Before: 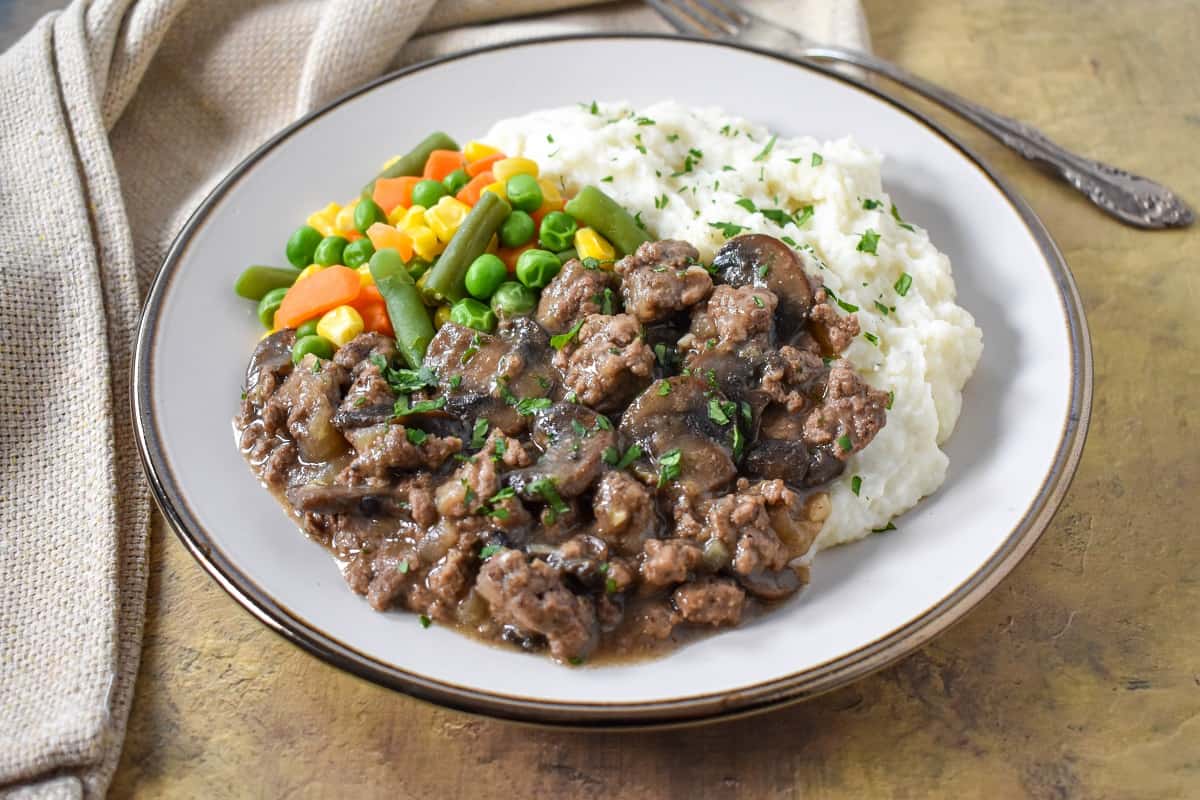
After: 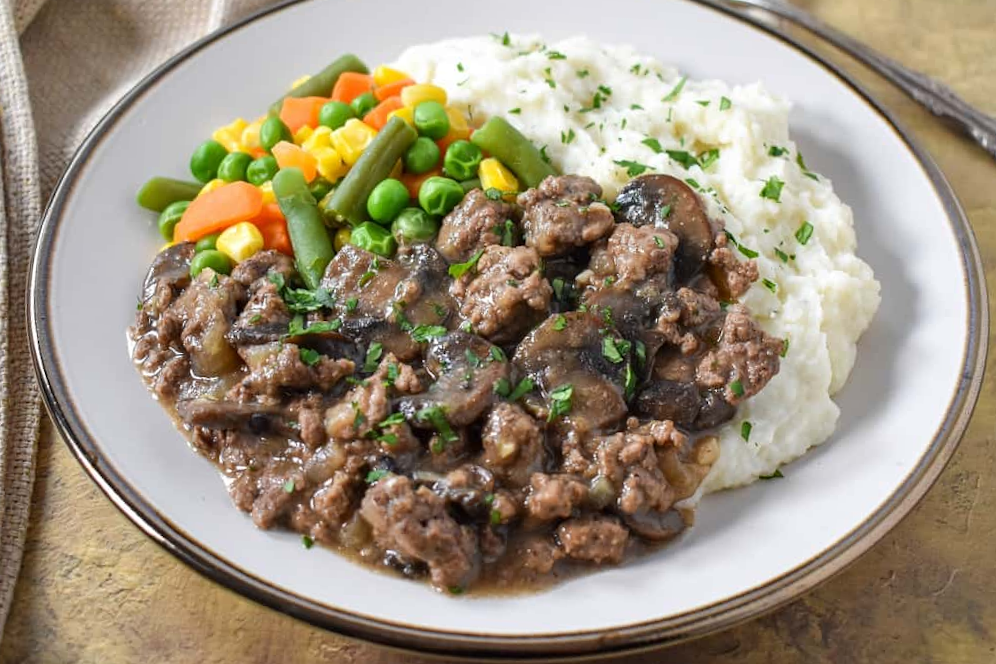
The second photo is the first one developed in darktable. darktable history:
crop and rotate: angle -3.3°, left 5.282%, top 5.179%, right 4.689%, bottom 4.711%
